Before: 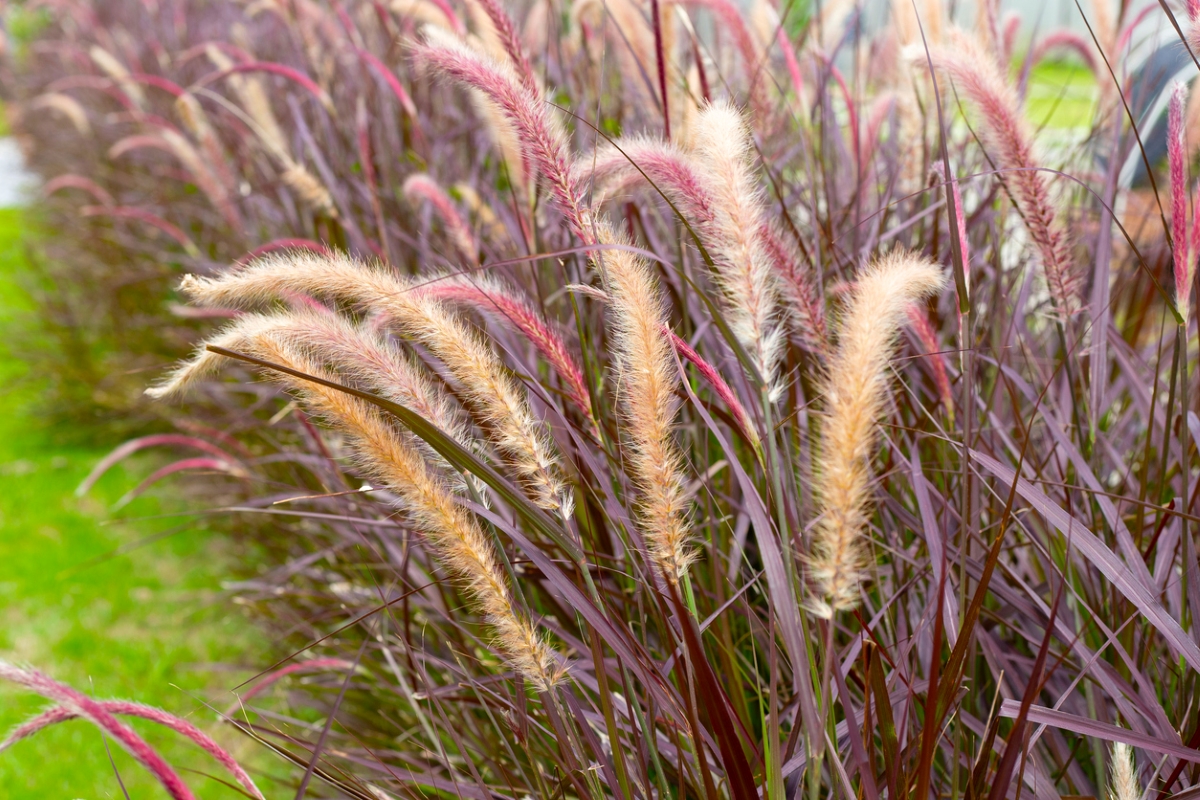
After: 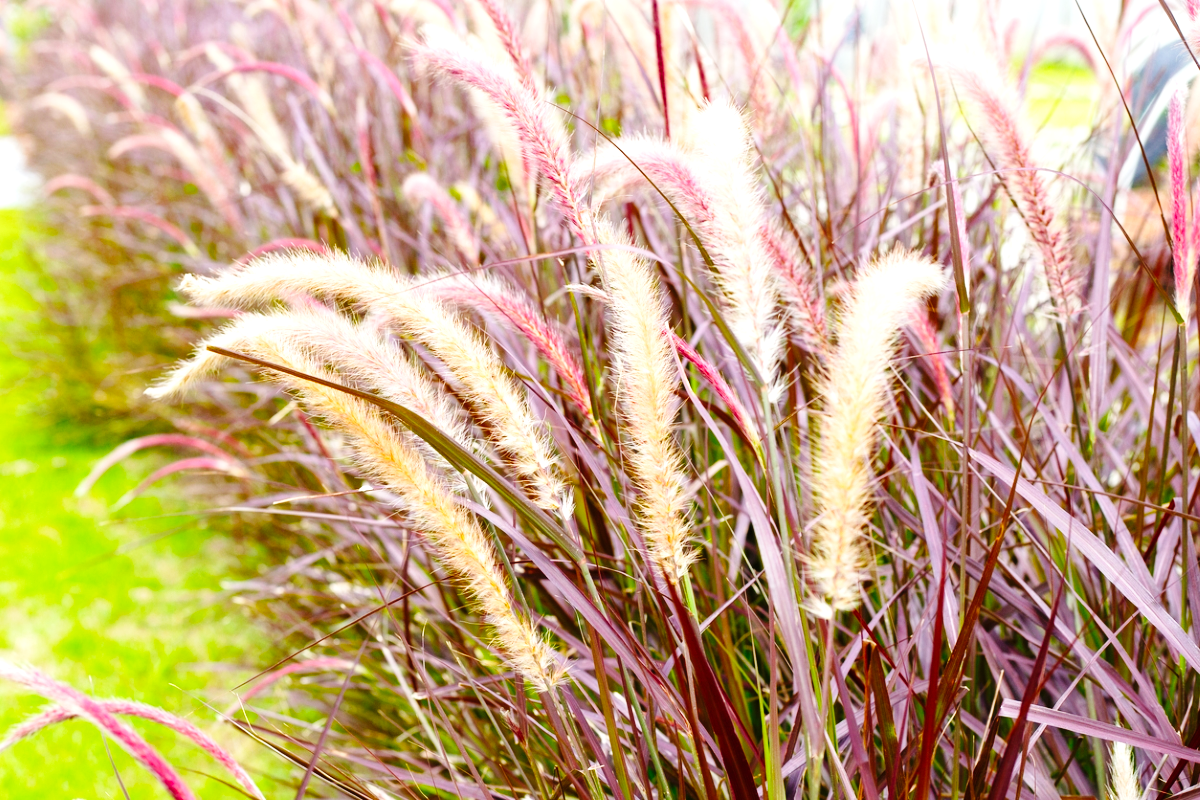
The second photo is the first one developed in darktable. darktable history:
exposure: black level correction 0, exposure 0.7 EV, compensate exposure bias true, compensate highlight preservation false
base curve: curves: ch0 [(0, 0) (0.036, 0.025) (0.121, 0.166) (0.206, 0.329) (0.605, 0.79) (1, 1)], preserve colors none
